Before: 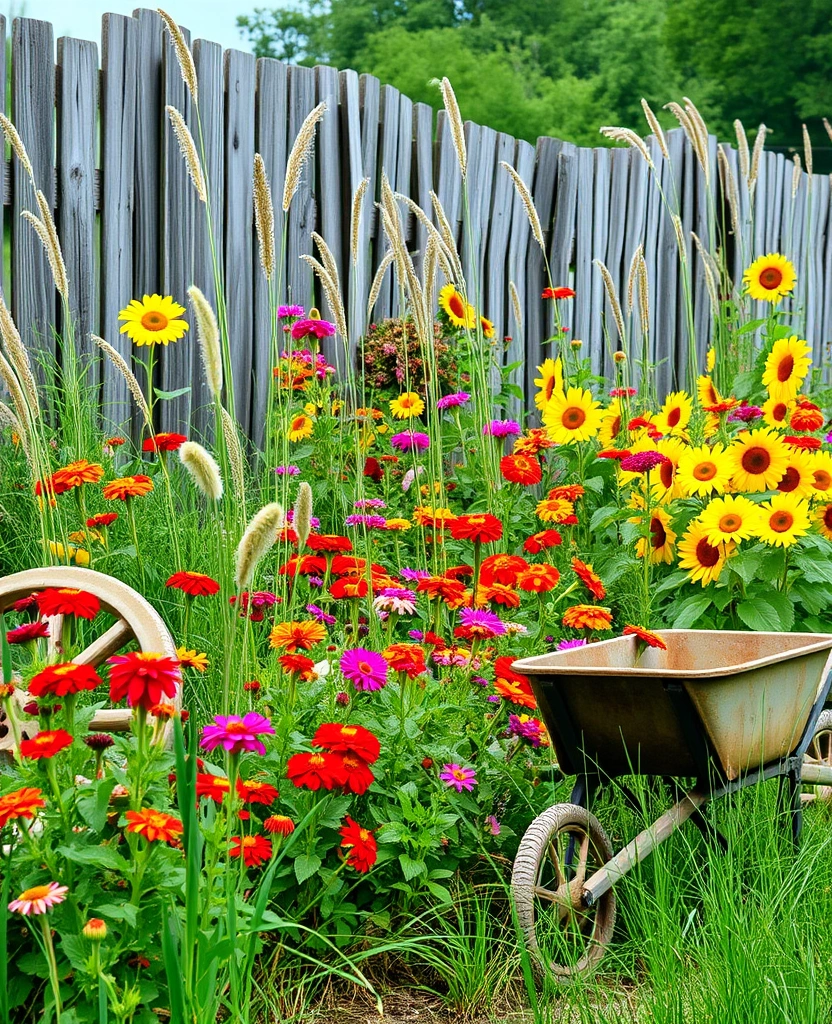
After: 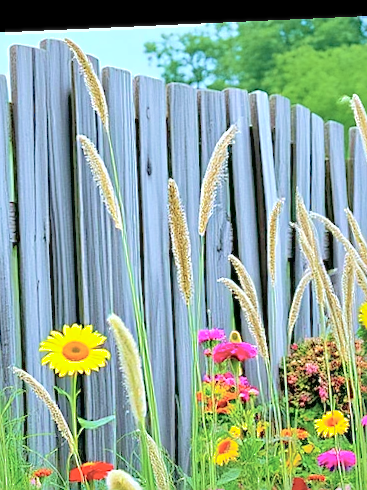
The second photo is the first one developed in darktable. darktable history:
sharpen: on, module defaults
shadows and highlights: on, module defaults
crop and rotate: left 10.817%, top 0.062%, right 47.194%, bottom 53.626%
color calibration: illuminant as shot in camera, x 0.358, y 0.373, temperature 4628.91 K
rotate and perspective: rotation -2.56°, automatic cropping off
velvia: on, module defaults
exposure: compensate highlight preservation false
global tonemap: drago (0.7, 100)
